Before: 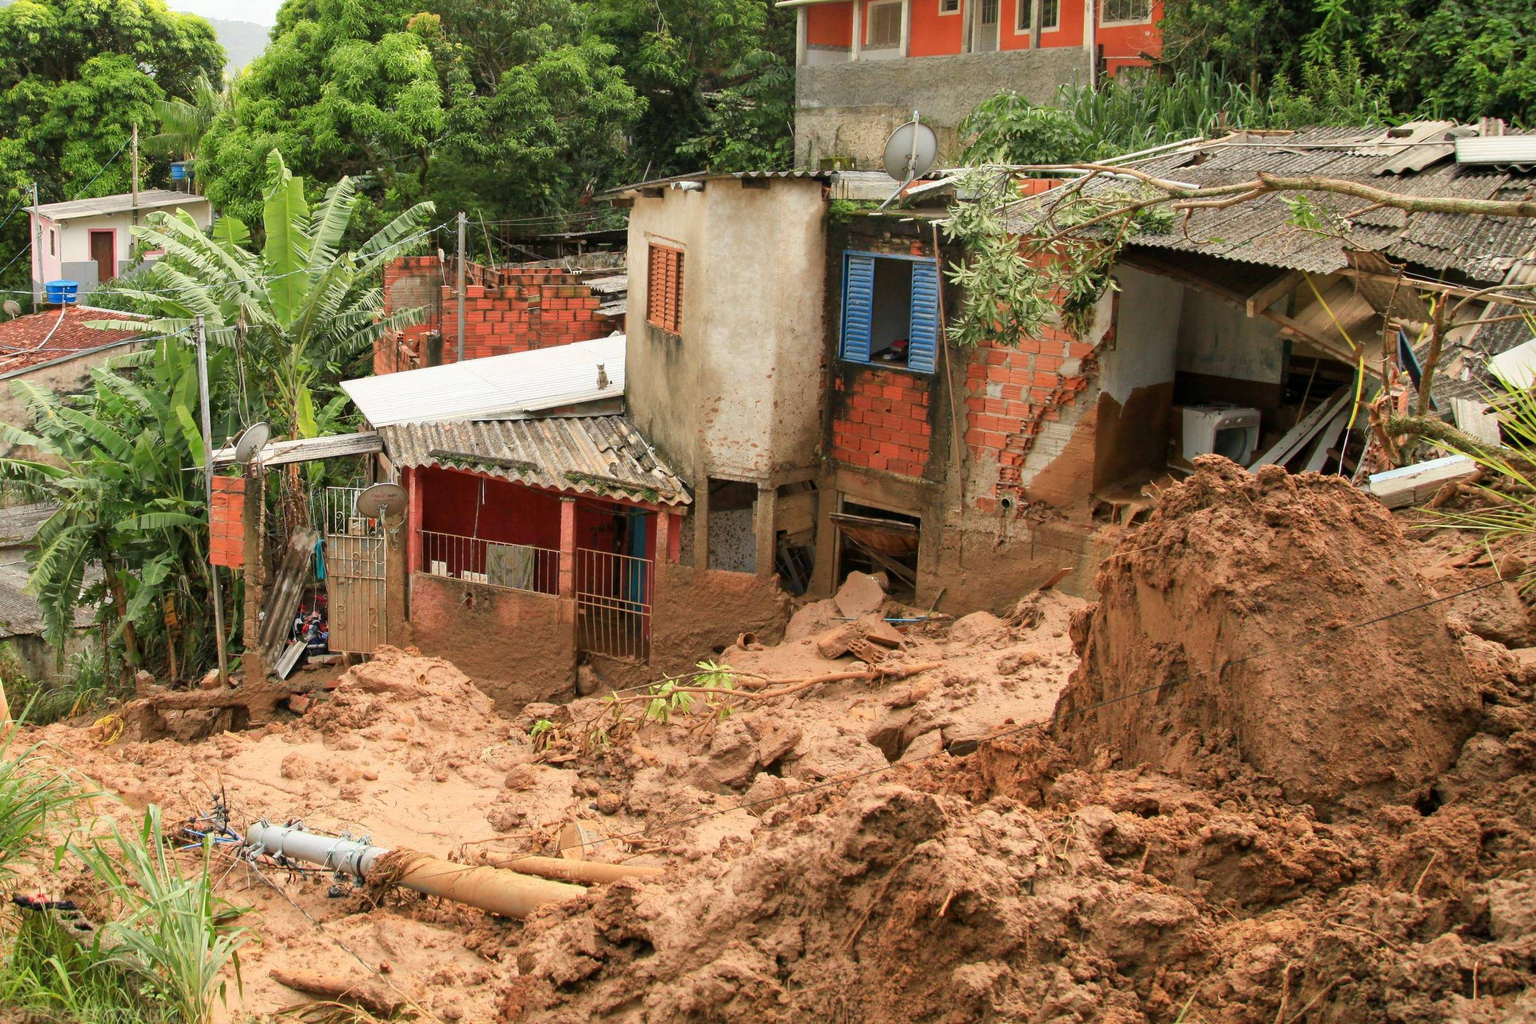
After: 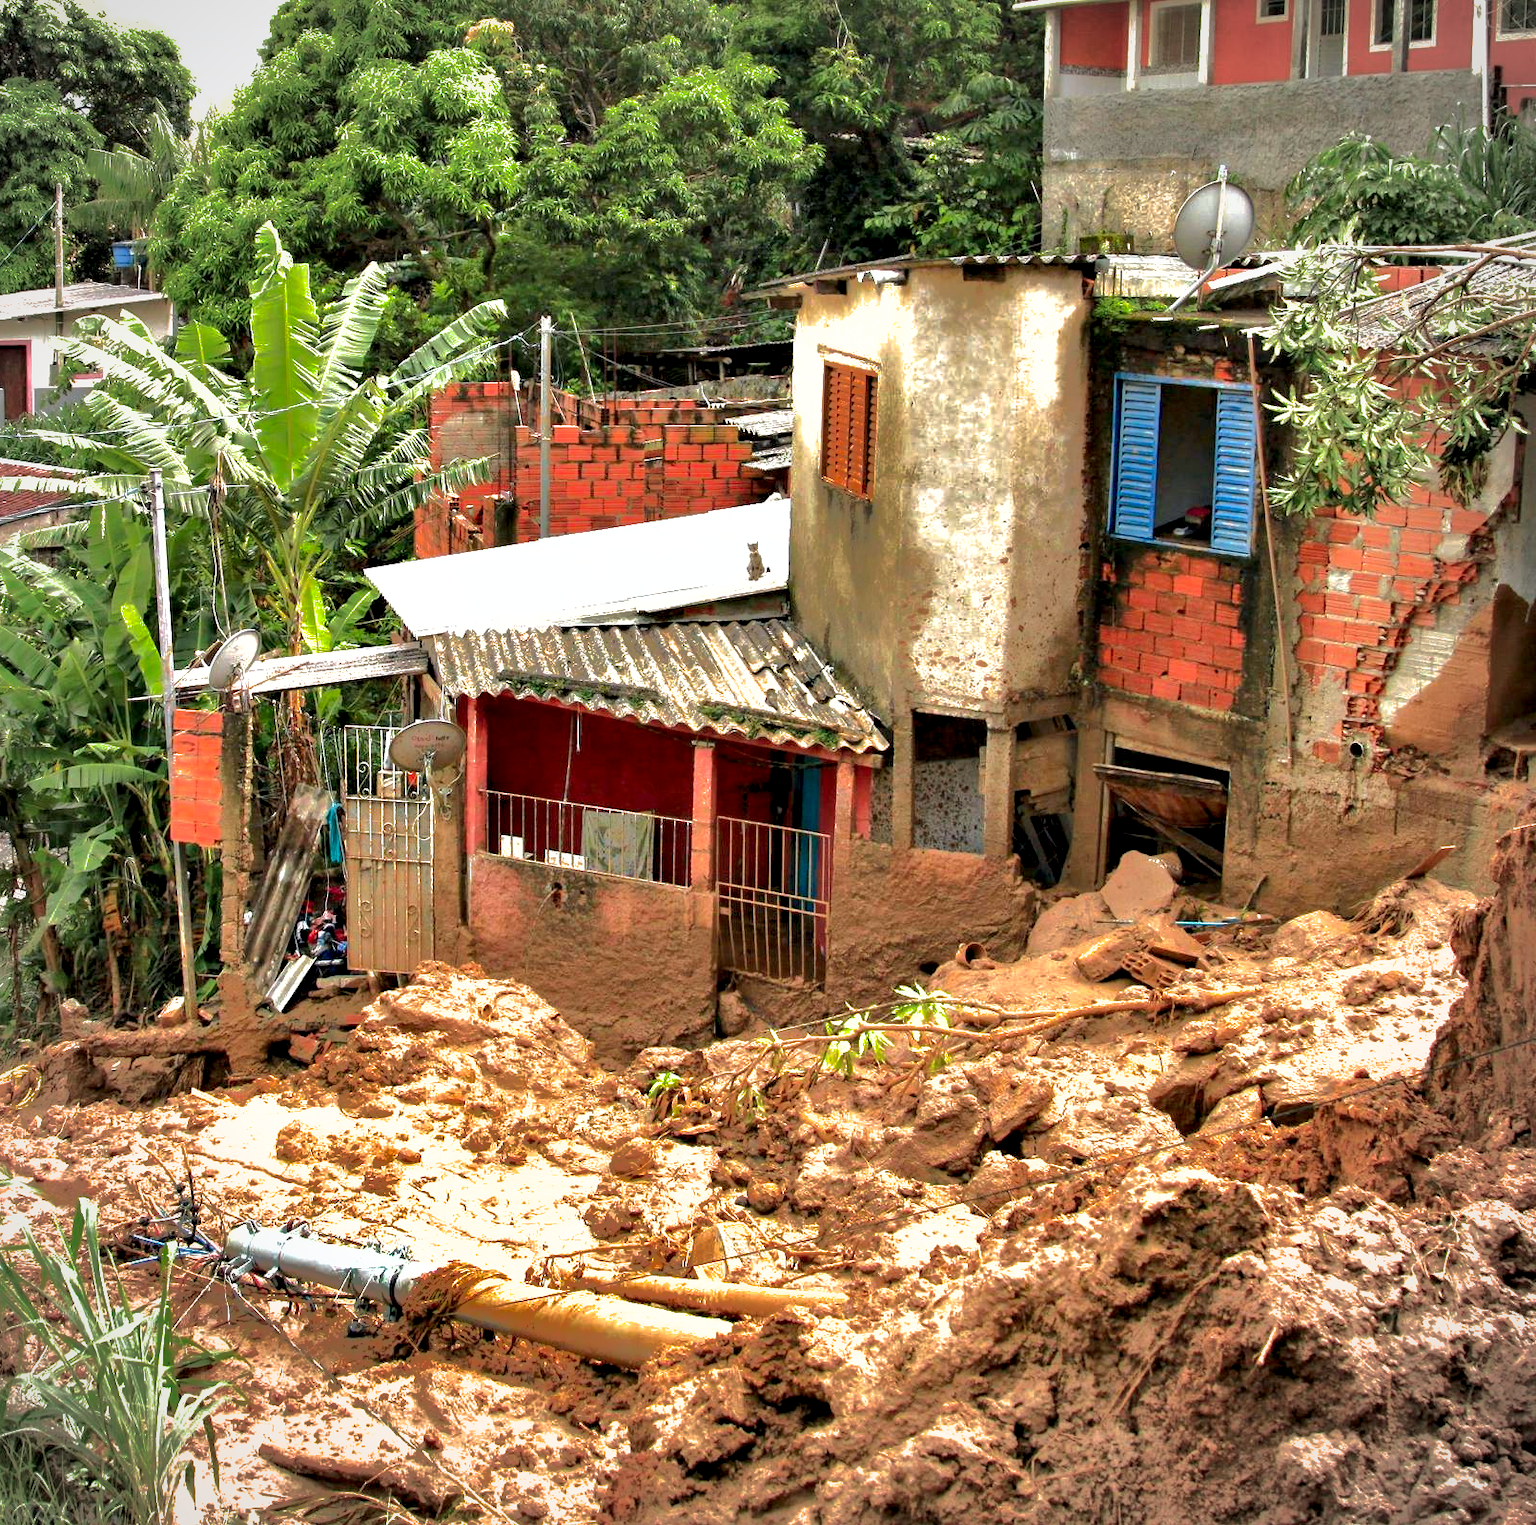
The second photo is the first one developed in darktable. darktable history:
contrast equalizer: y [[0.6 ×6], [0.55 ×6], [0 ×6], [0 ×6], [0 ×6]]
crop and rotate: left 6.229%, right 26.609%
exposure: exposure 0.505 EV, compensate exposure bias true, compensate highlight preservation false
shadows and highlights: shadows 38.16, highlights -74.95
vignetting: brightness -0.285
